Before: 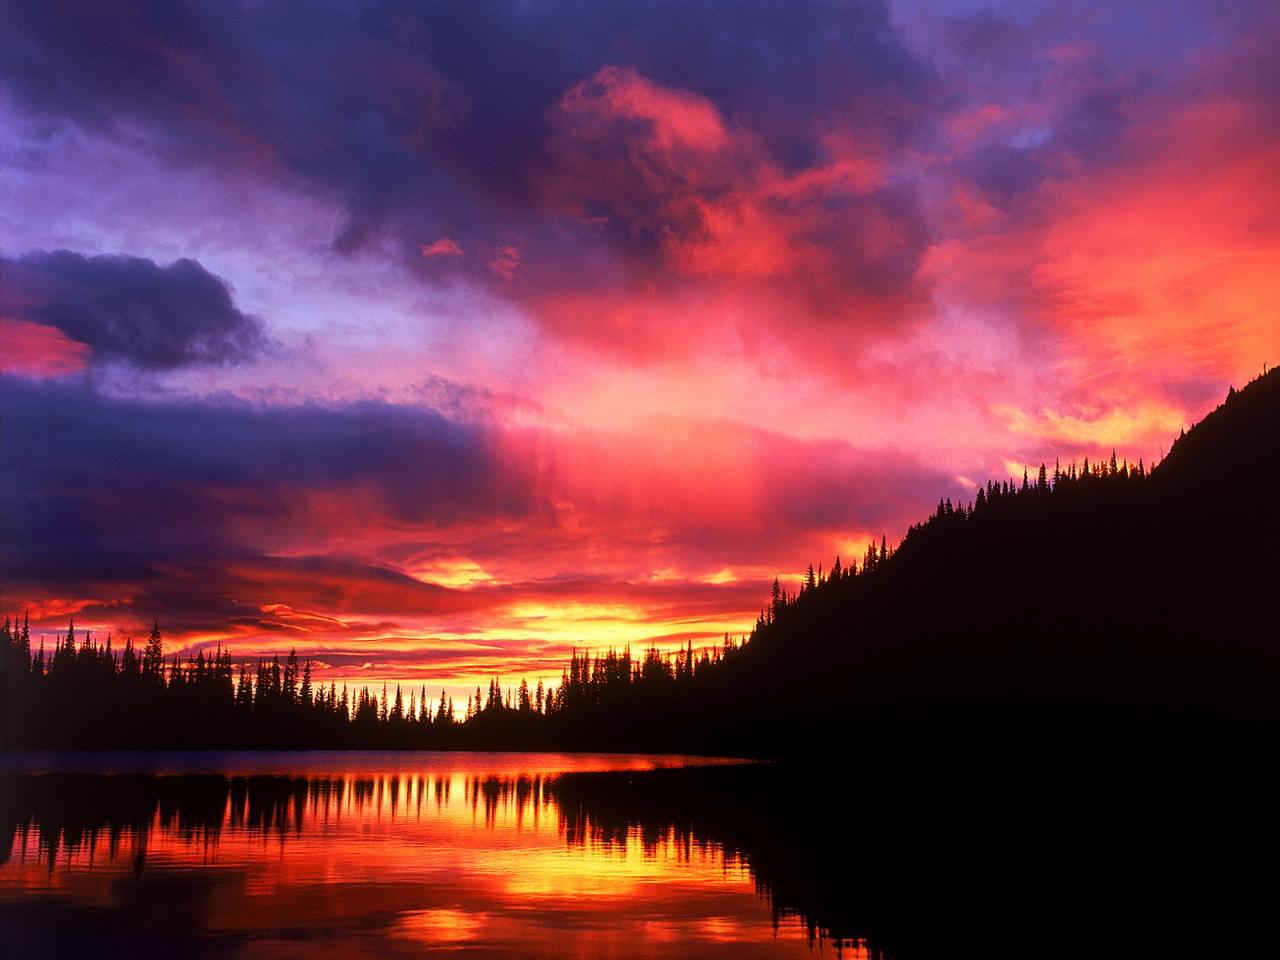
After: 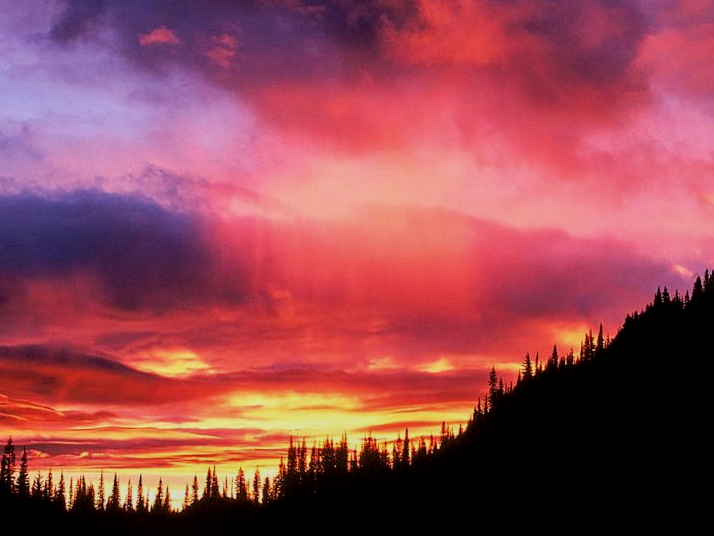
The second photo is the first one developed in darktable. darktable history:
filmic rgb: black relative exposure -7.65 EV, white relative exposure 4.56 EV, hardness 3.61, color science v6 (2022)
crop and rotate: left 22.13%, top 22.054%, right 22.026%, bottom 22.102%
local contrast: highlights 83%, shadows 81%
